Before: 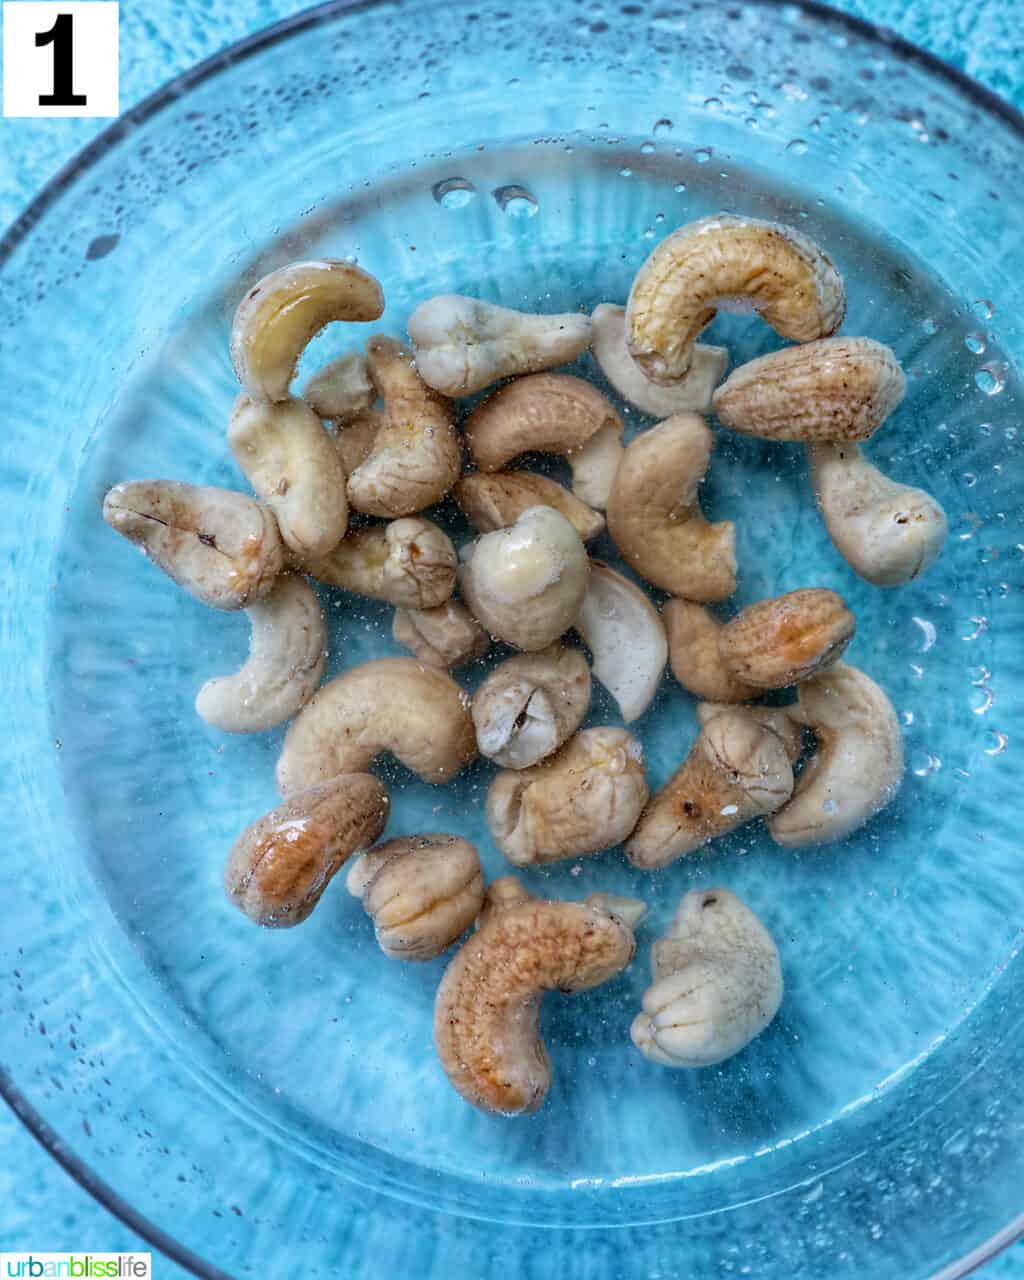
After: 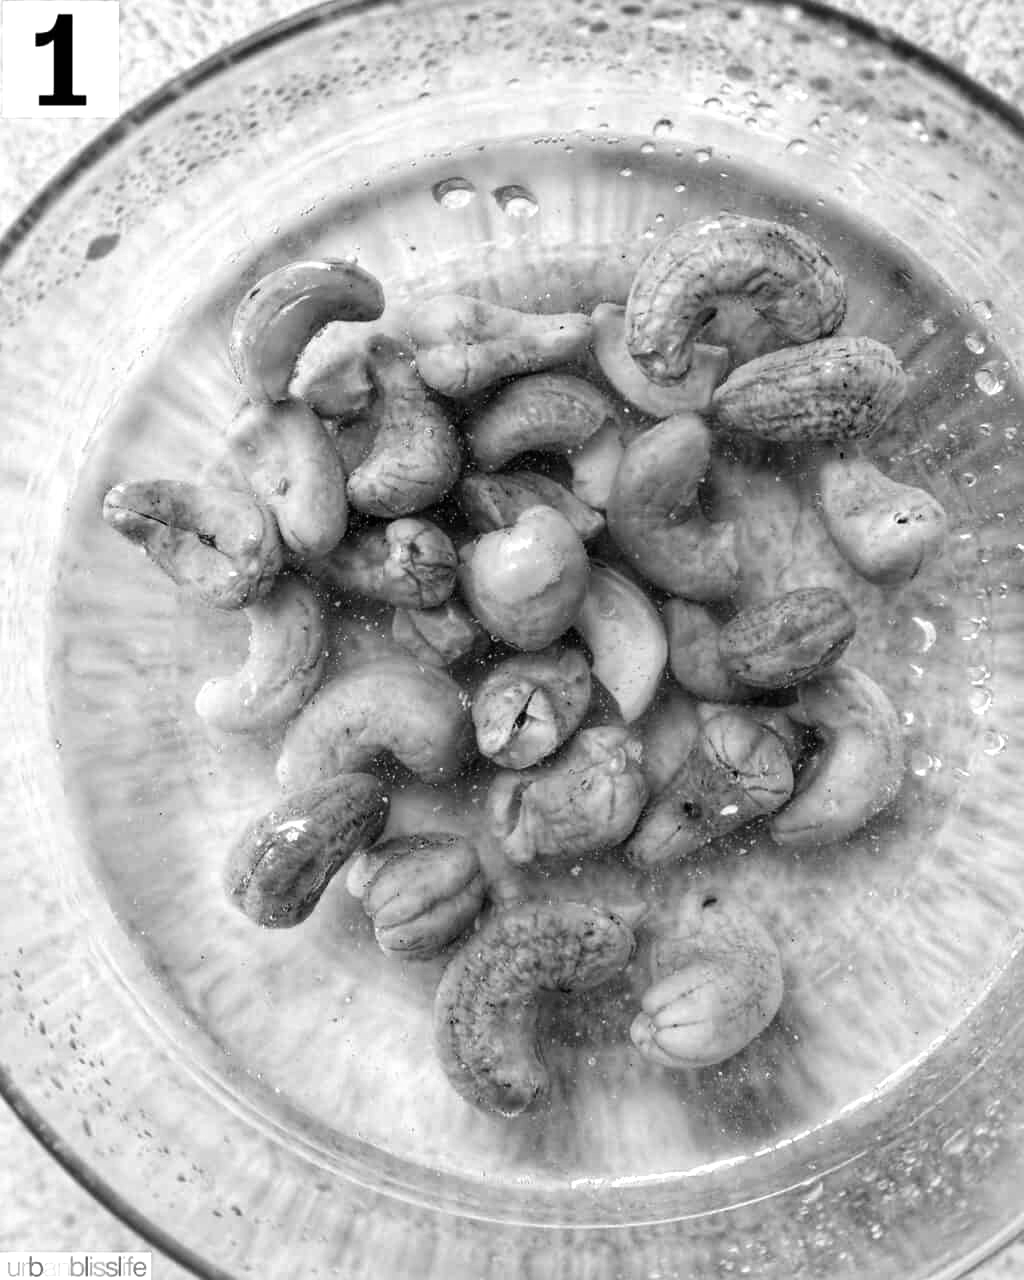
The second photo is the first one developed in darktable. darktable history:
tone equalizer: -8 EV -0.447 EV, -7 EV -0.379 EV, -6 EV -0.346 EV, -5 EV -0.187 EV, -3 EV 0.205 EV, -2 EV 0.333 EV, -1 EV 0.41 EV, +0 EV 0.415 EV, edges refinement/feathering 500, mask exposure compensation -1.57 EV, preserve details no
color calibration: output gray [0.23, 0.37, 0.4, 0], gray › normalize channels true, illuminant as shot in camera, x 0.358, y 0.373, temperature 4628.91 K, gamut compression 0.023
